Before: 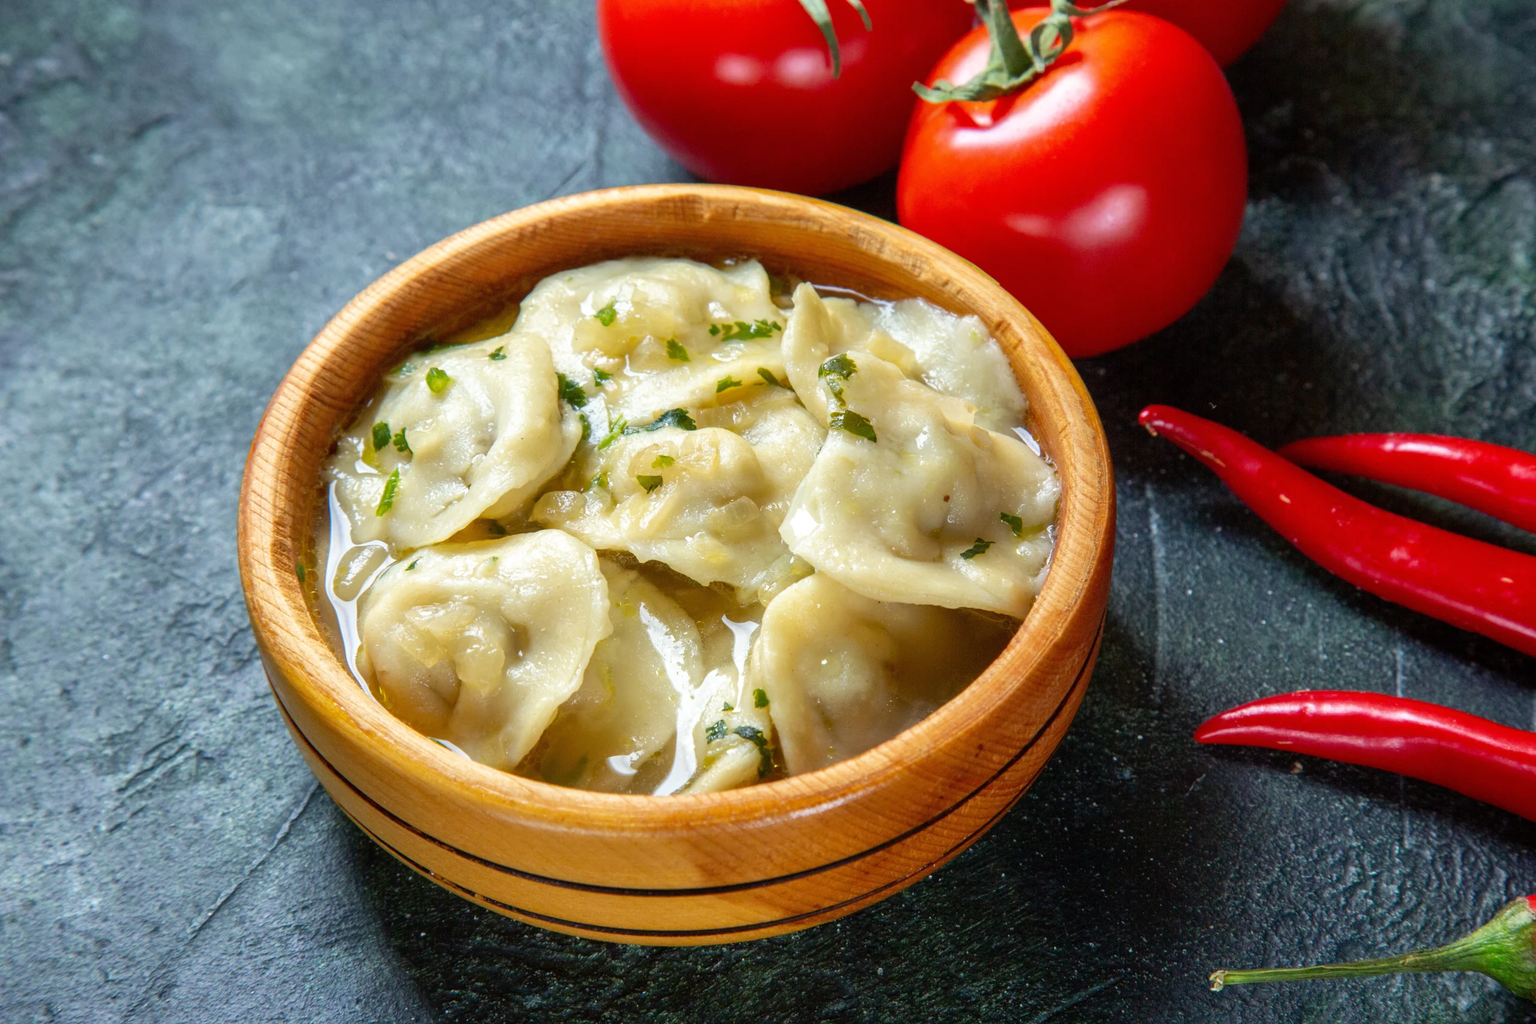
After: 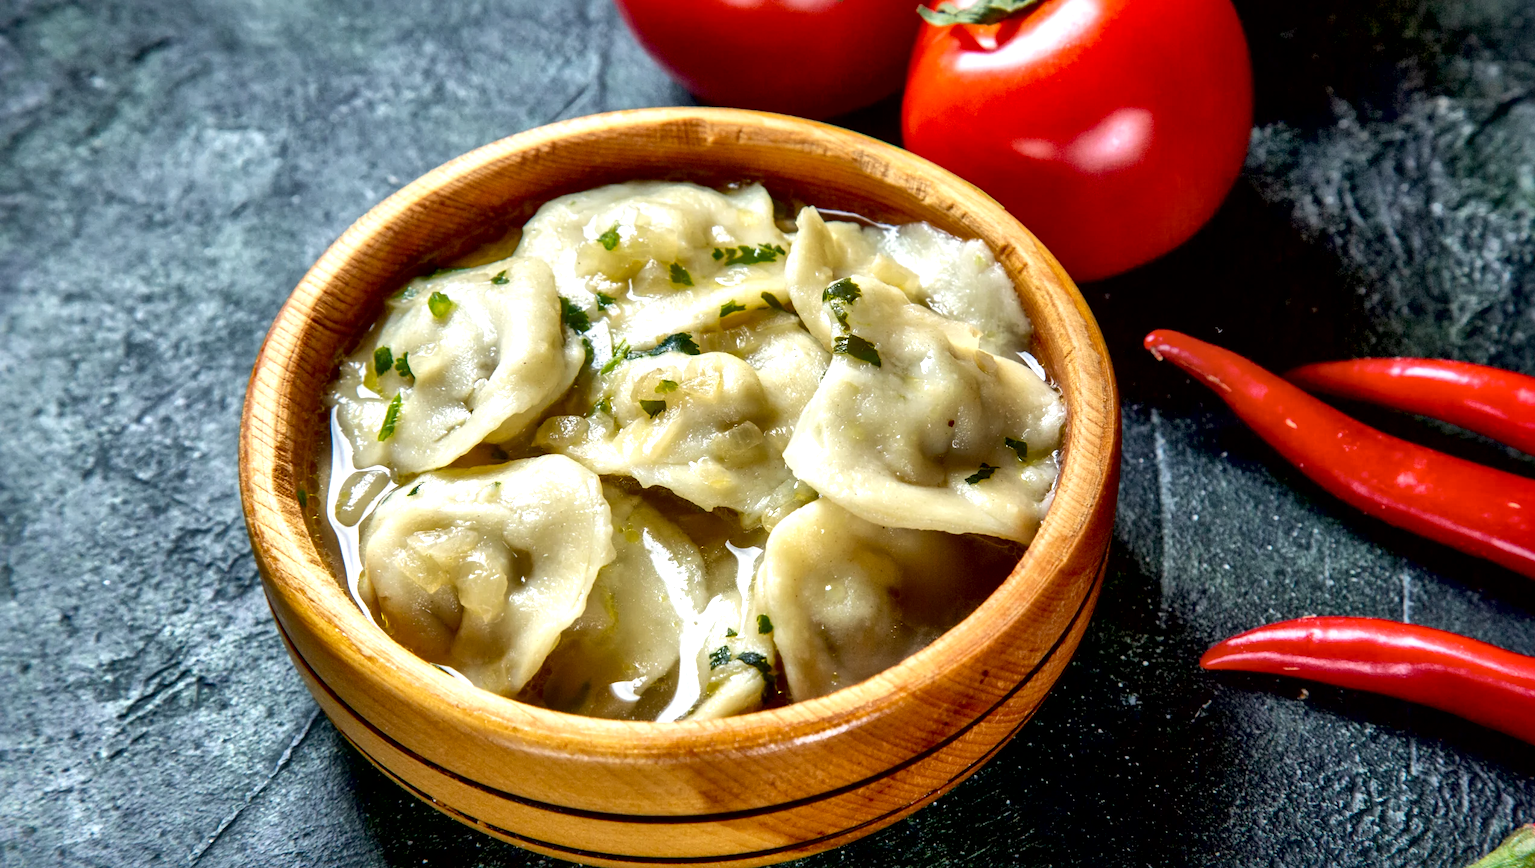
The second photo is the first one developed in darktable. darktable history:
local contrast: mode bilateral grid, contrast 45, coarseness 69, detail 212%, midtone range 0.2
exposure: black level correction 0.009, exposure 0.016 EV, compensate highlight preservation false
crop: top 7.586%, bottom 7.853%
